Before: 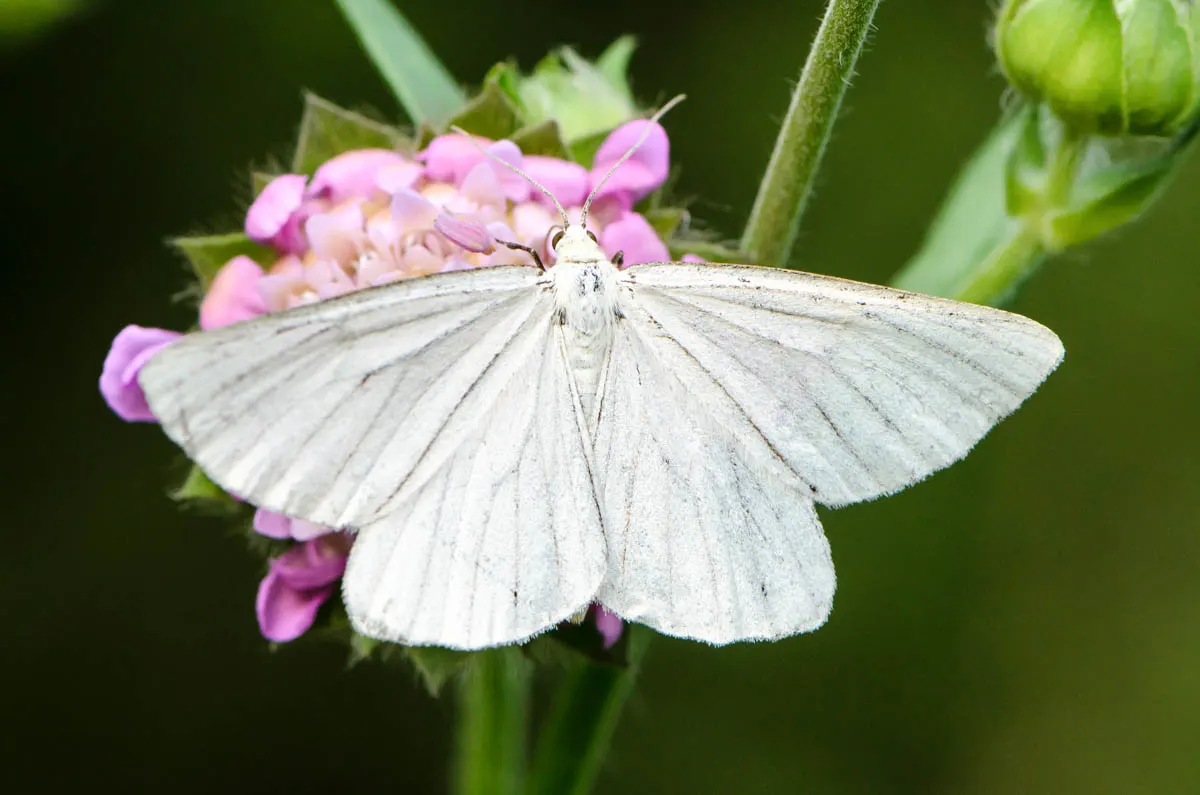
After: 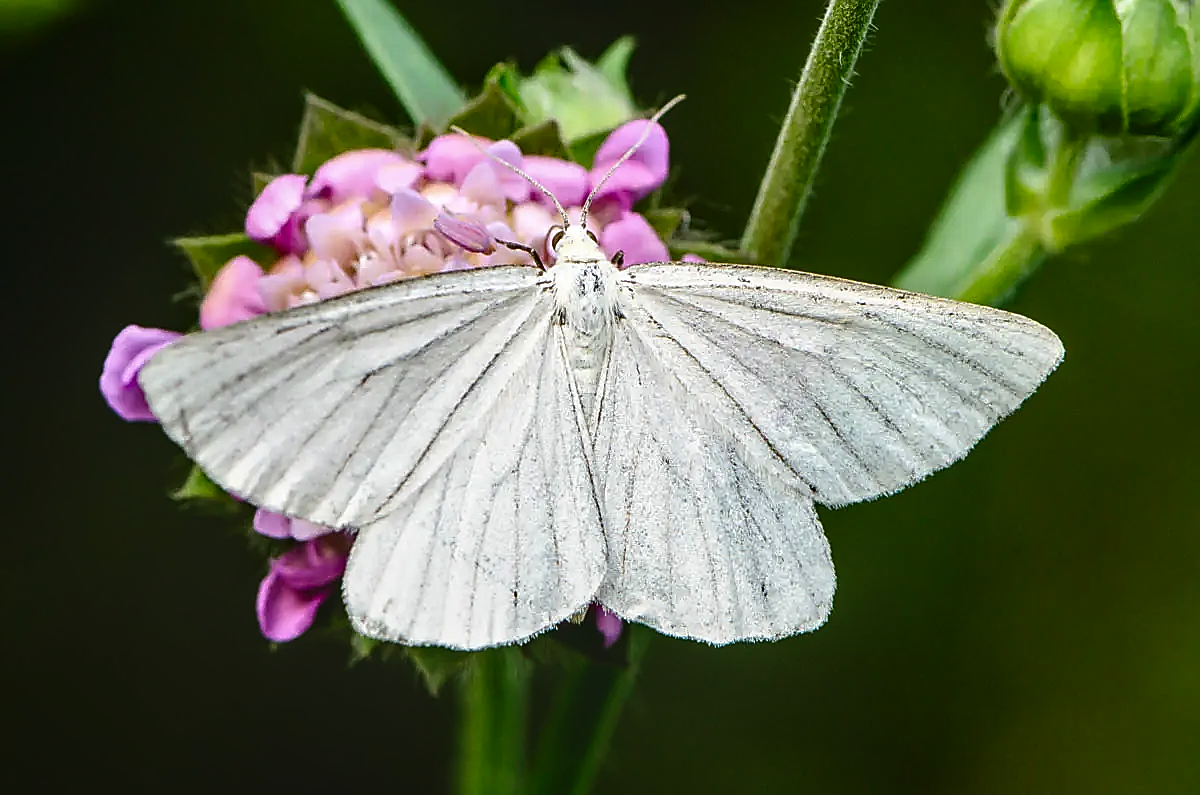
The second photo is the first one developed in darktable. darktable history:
local contrast: detail 130%
sharpen: radius 1.4, amount 1.25, threshold 0.7
exposure: black level correction -0.015, compensate highlight preservation false
contrast brightness saturation: contrast 0.1, brightness -0.26, saturation 0.14
